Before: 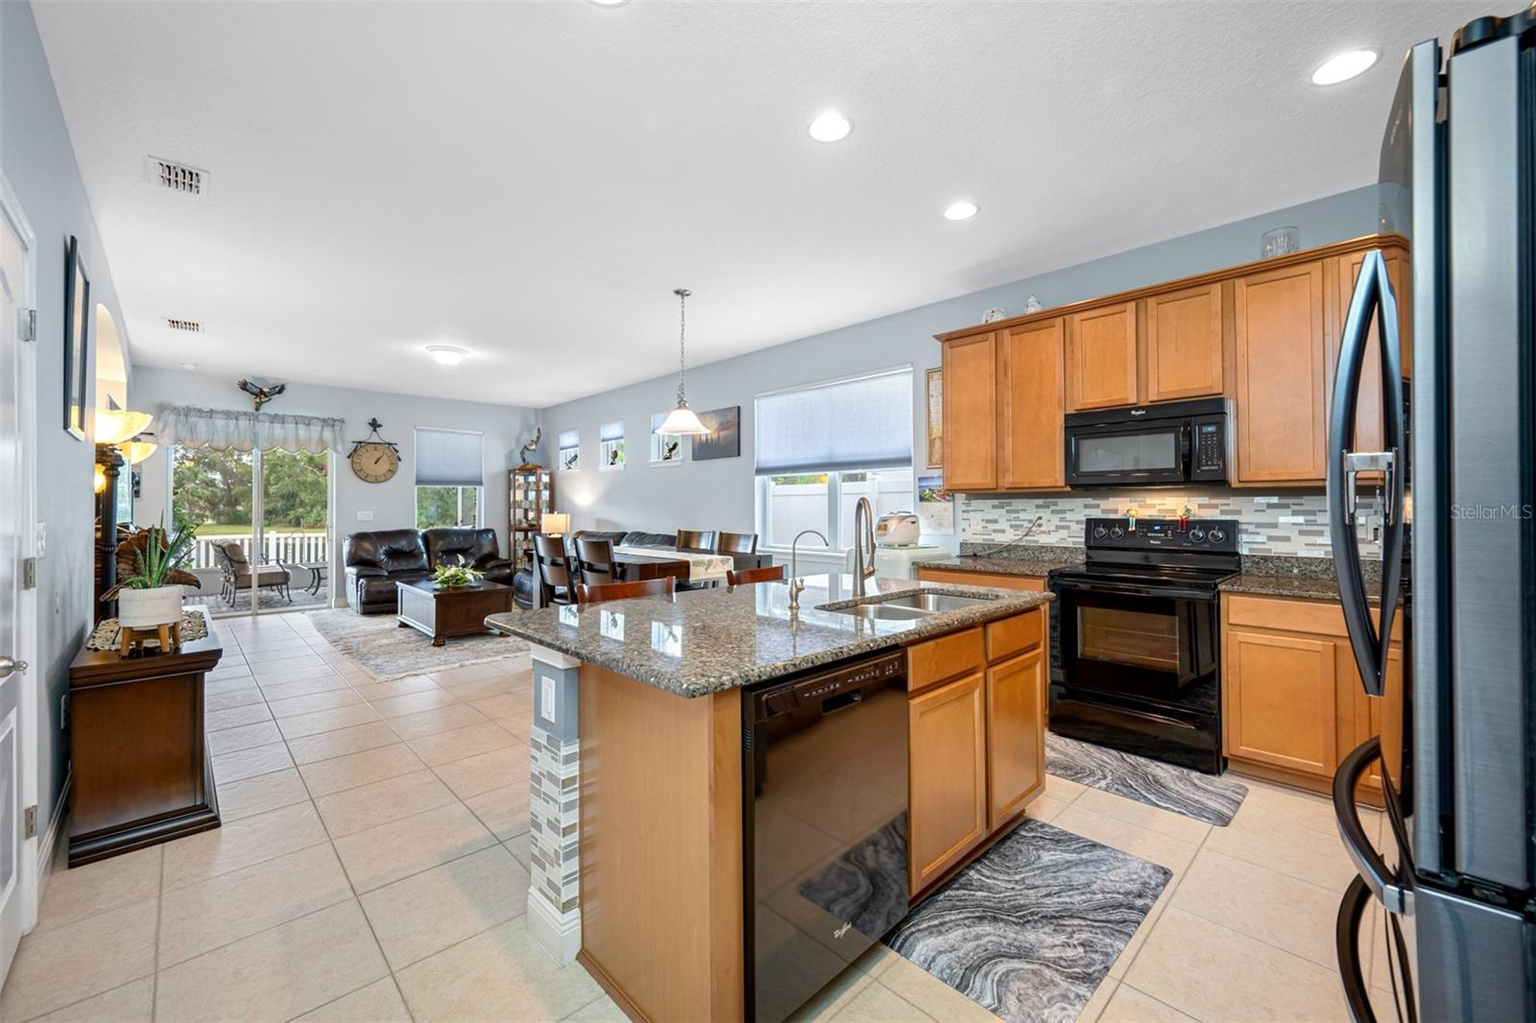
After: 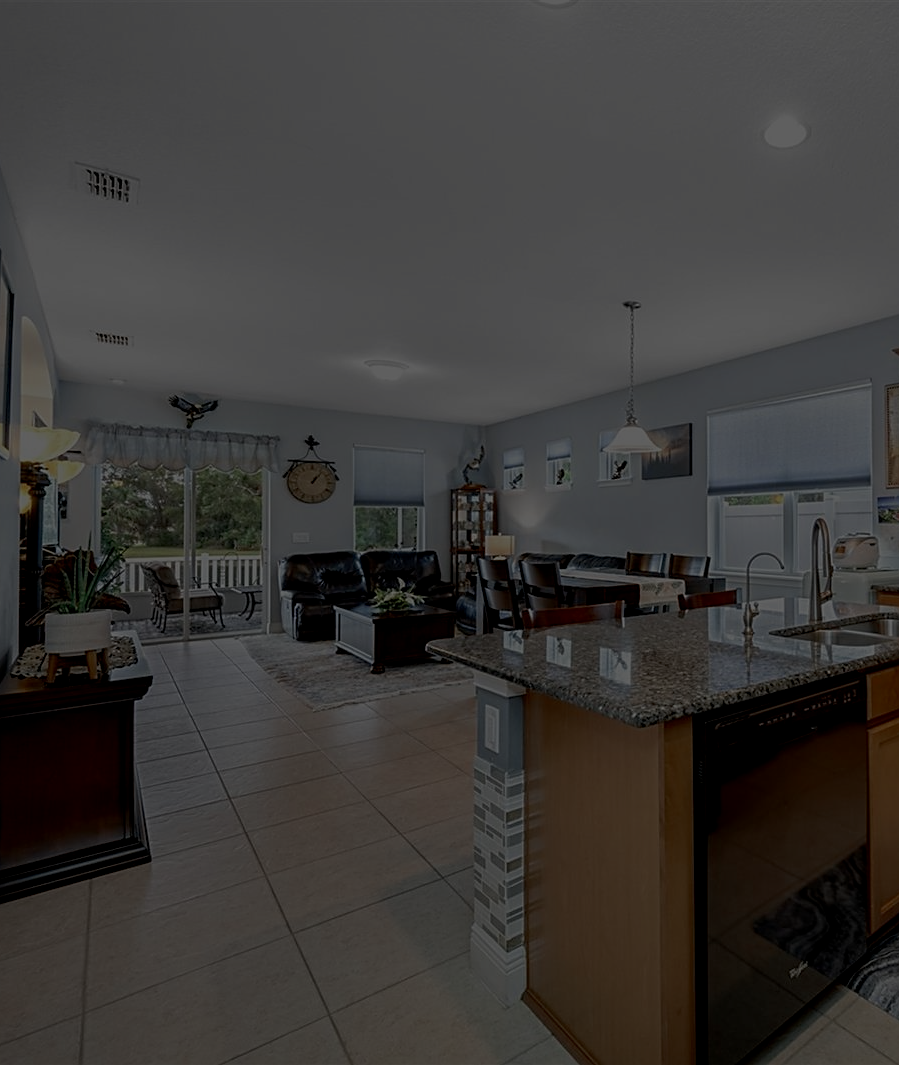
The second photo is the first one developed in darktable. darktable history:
exposure: black level correction 0.029, exposure -0.08 EV, compensate exposure bias true, compensate highlight preservation false
crop: left 4.994%, right 38.795%
sharpen: amount 0.476
color zones: curves: ch0 [(0, 0.5) (0.125, 0.4) (0.25, 0.5) (0.375, 0.4) (0.5, 0.4) (0.625, 0.35) (0.75, 0.35) (0.875, 0.5)]; ch1 [(0, 0.35) (0.125, 0.45) (0.25, 0.35) (0.375, 0.35) (0.5, 0.35) (0.625, 0.35) (0.75, 0.45) (0.875, 0.35)]; ch2 [(0, 0.6) (0.125, 0.5) (0.25, 0.5) (0.375, 0.6) (0.5, 0.6) (0.625, 0.5) (0.75, 0.5) (0.875, 0.5)]
